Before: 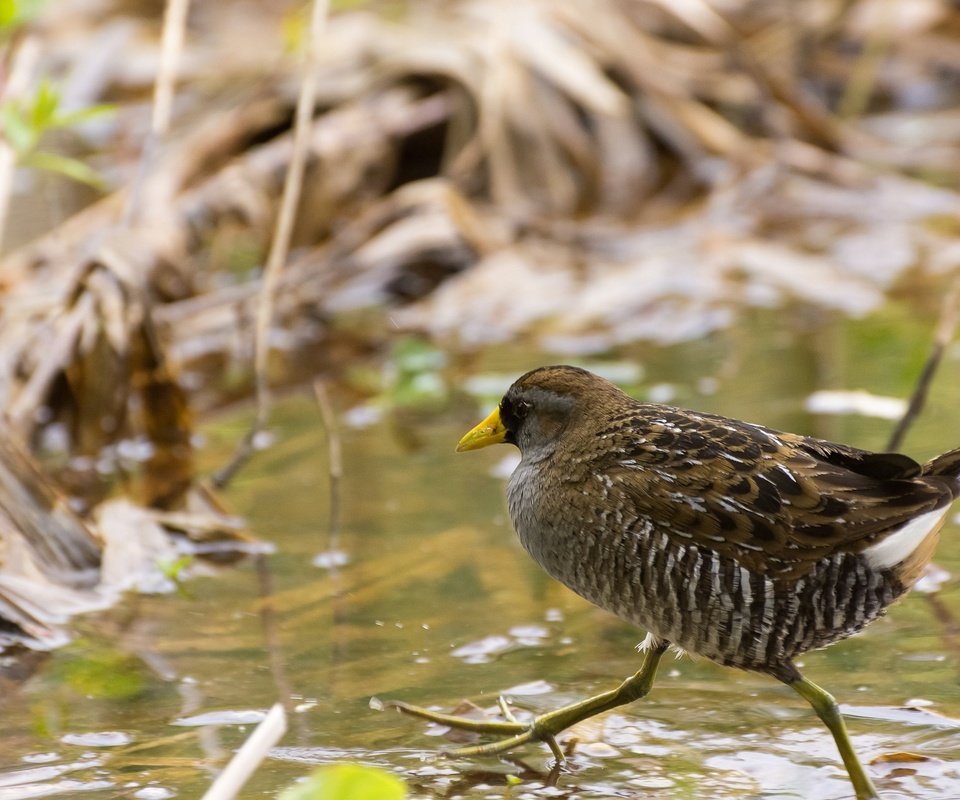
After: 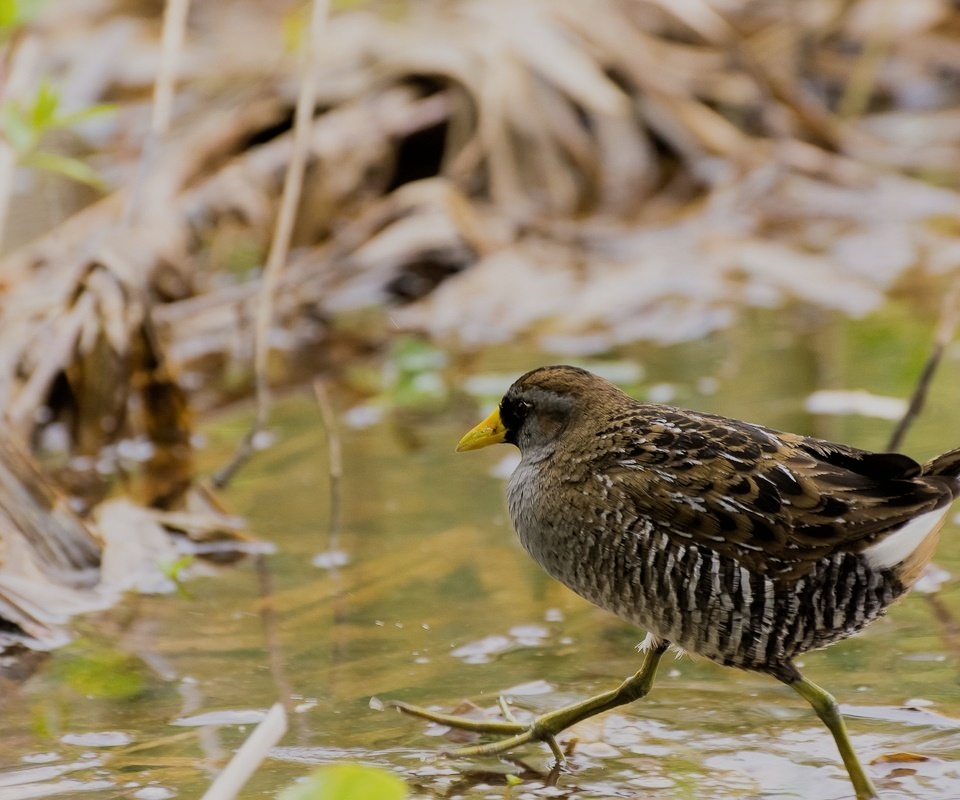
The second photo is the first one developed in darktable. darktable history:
filmic rgb: black relative exposure -6.99 EV, white relative exposure 5.67 EV, hardness 2.86
